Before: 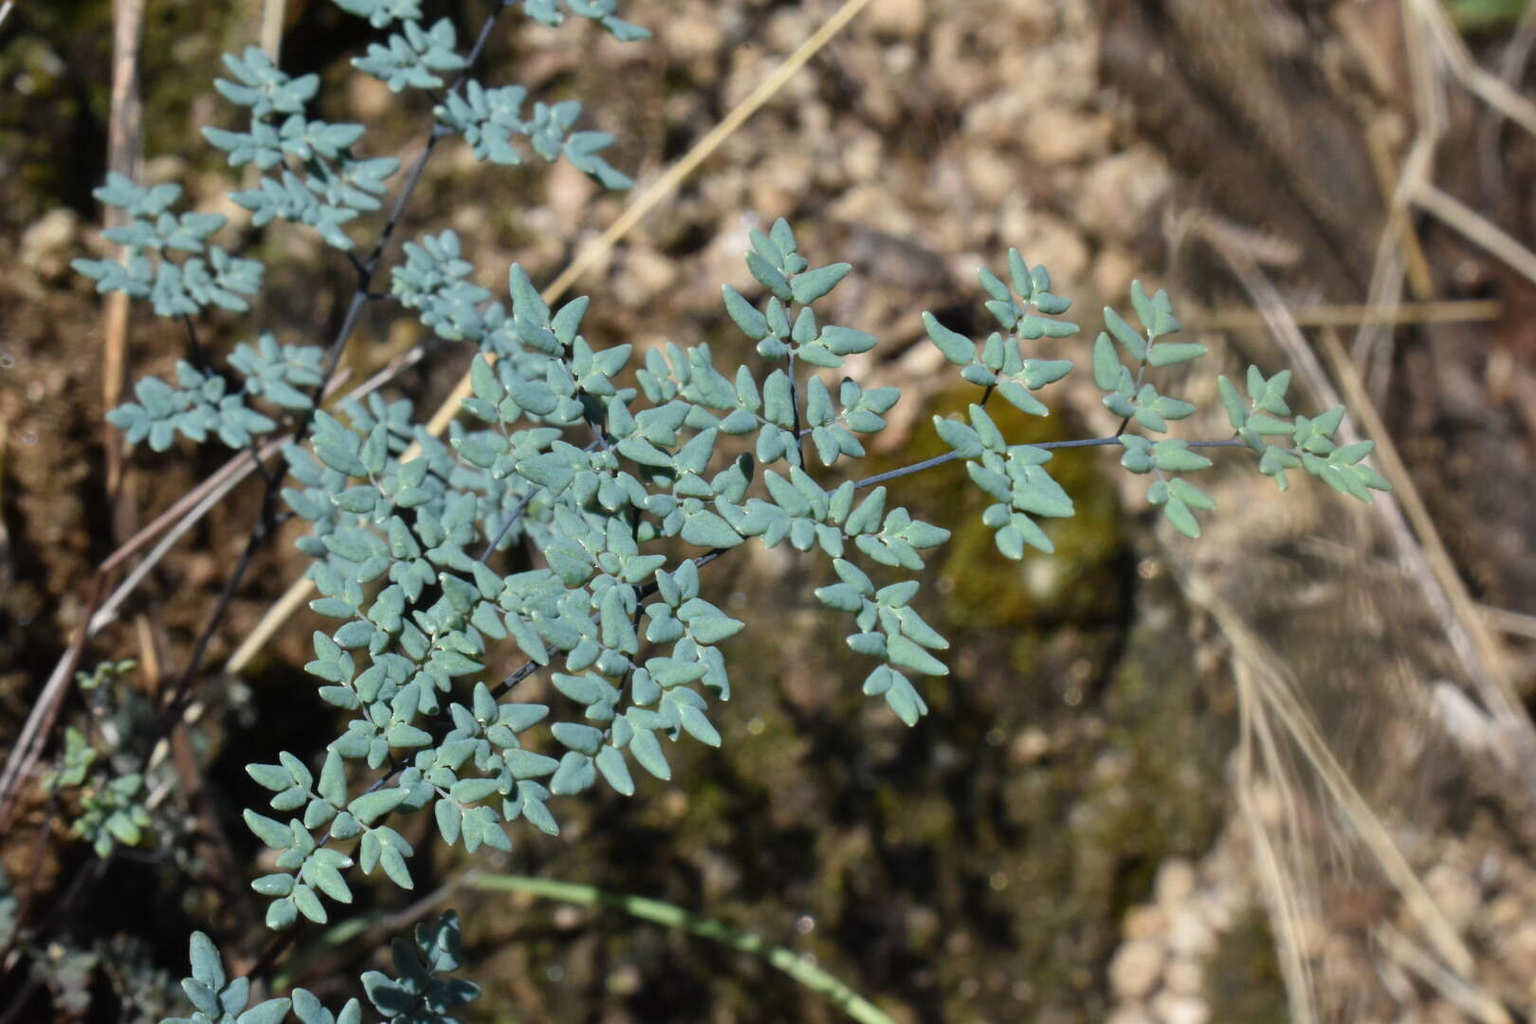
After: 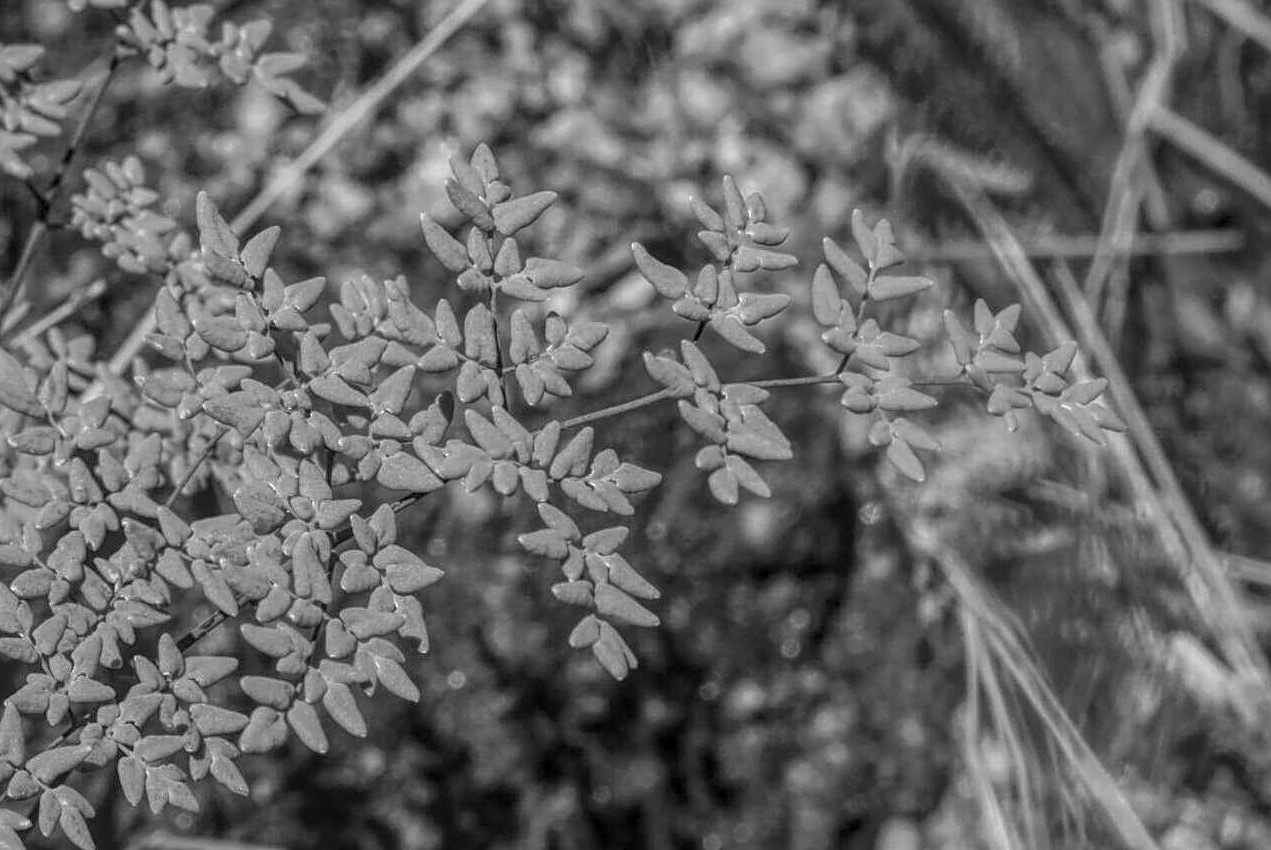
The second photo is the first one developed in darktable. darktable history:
crop and rotate: left 21.056%, top 7.999%, right 0.449%, bottom 13.292%
sharpen: on, module defaults
exposure: compensate exposure bias true, compensate highlight preservation false
local contrast: highlights 20%, shadows 26%, detail 200%, midtone range 0.2
color calibration: output gray [0.253, 0.26, 0.487, 0], illuminant as shot in camera, x 0.358, y 0.373, temperature 4628.91 K
